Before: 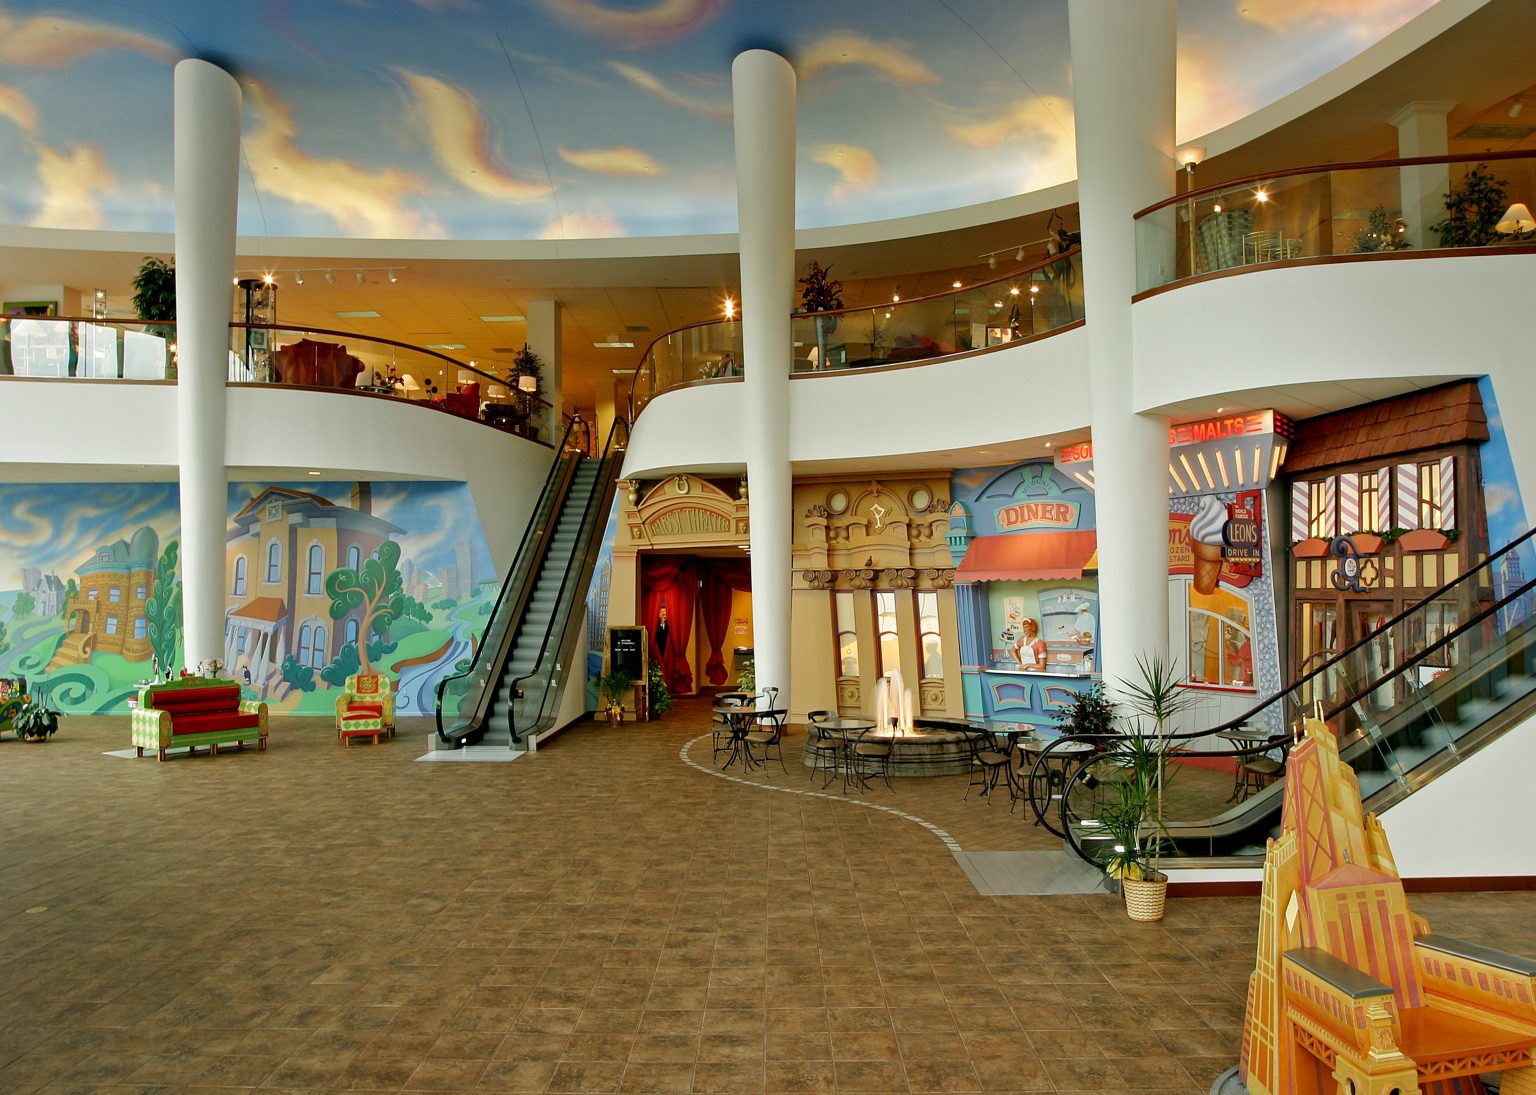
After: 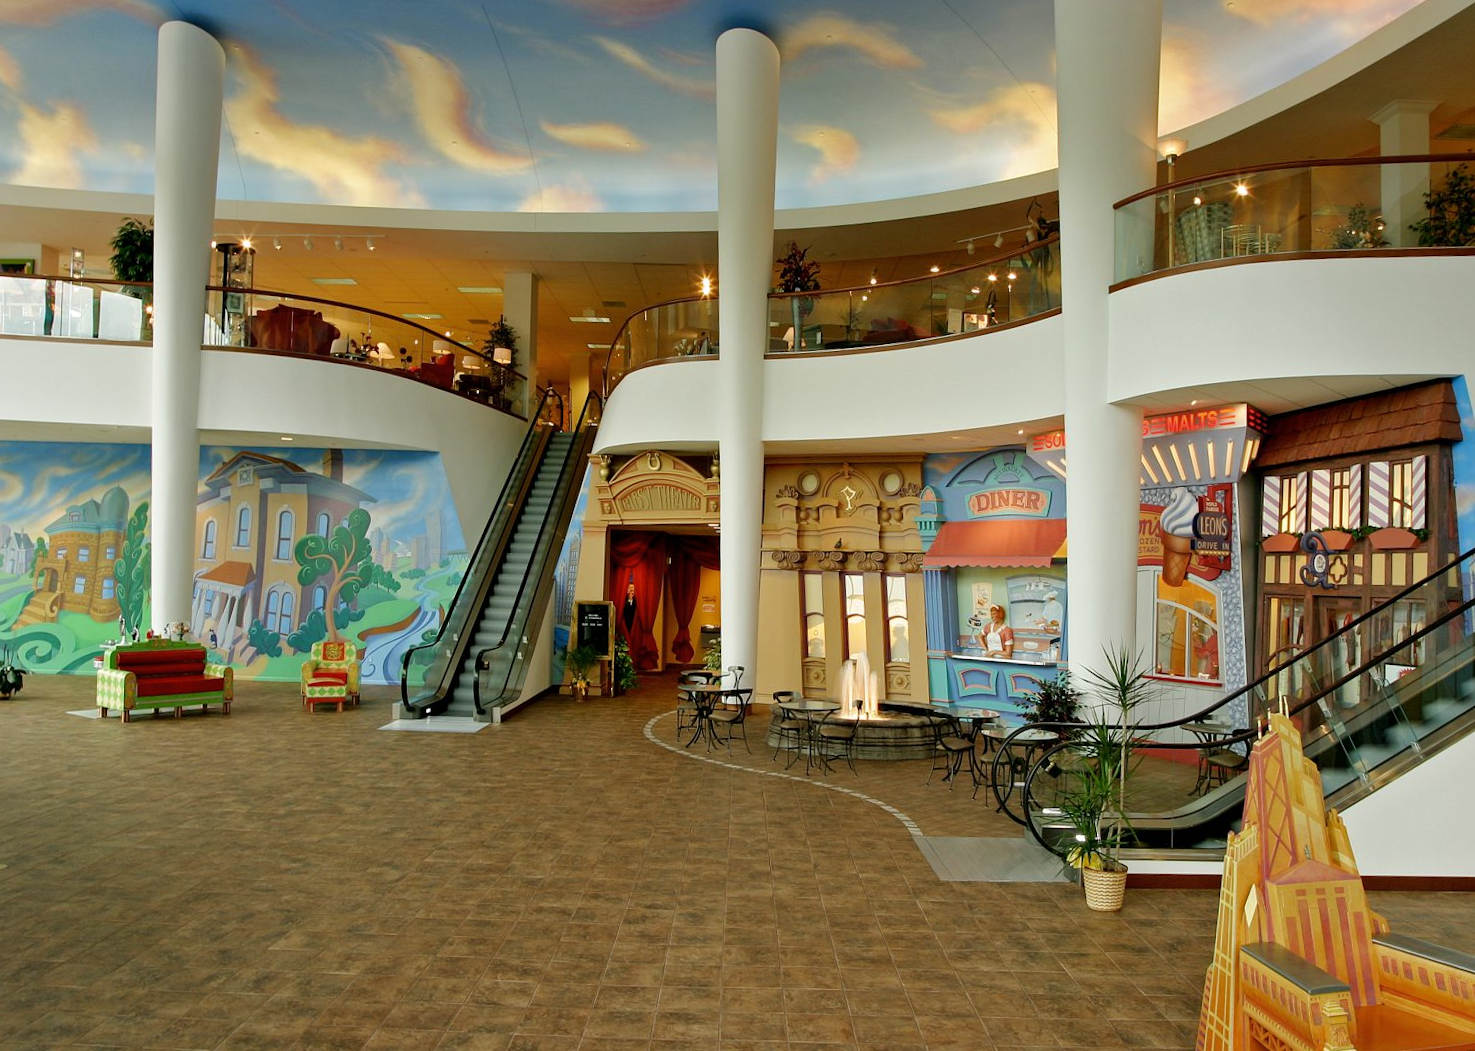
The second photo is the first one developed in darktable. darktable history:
crop and rotate: angle -1.69°
color zones: curves: ch0 [(0.068, 0.464) (0.25, 0.5) (0.48, 0.508) (0.75, 0.536) (0.886, 0.476) (0.967, 0.456)]; ch1 [(0.066, 0.456) (0.25, 0.5) (0.616, 0.508) (0.746, 0.56) (0.934, 0.444)]
